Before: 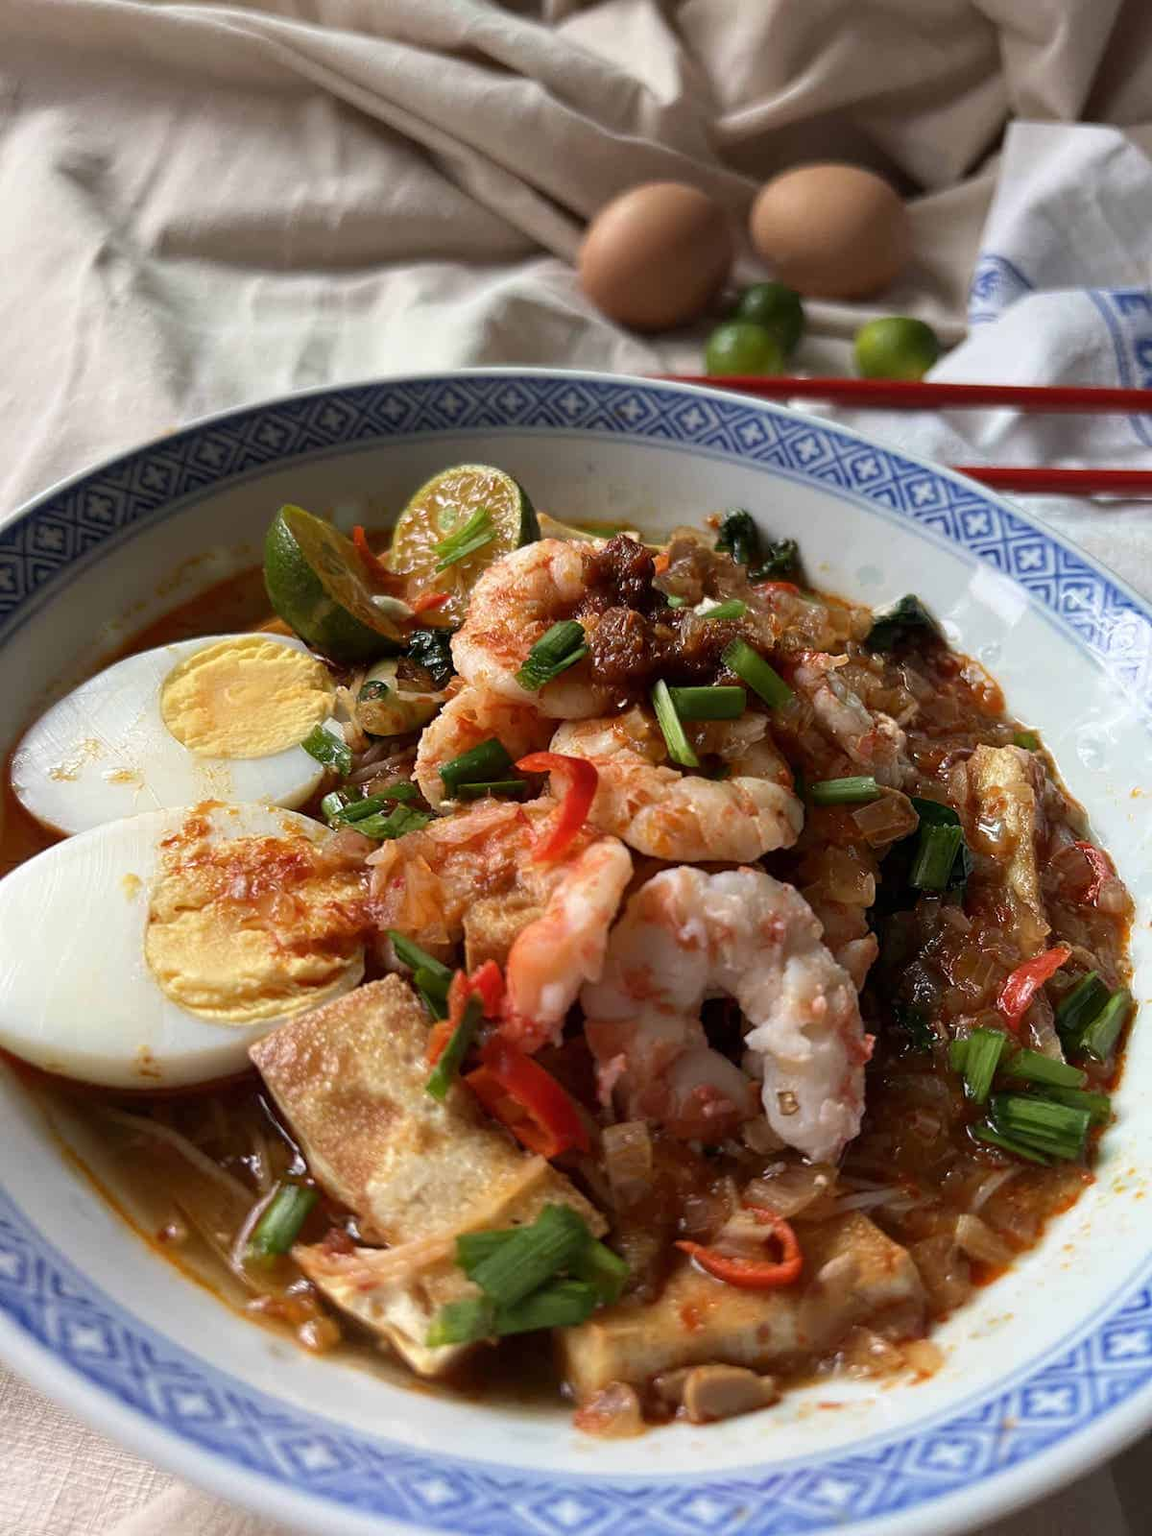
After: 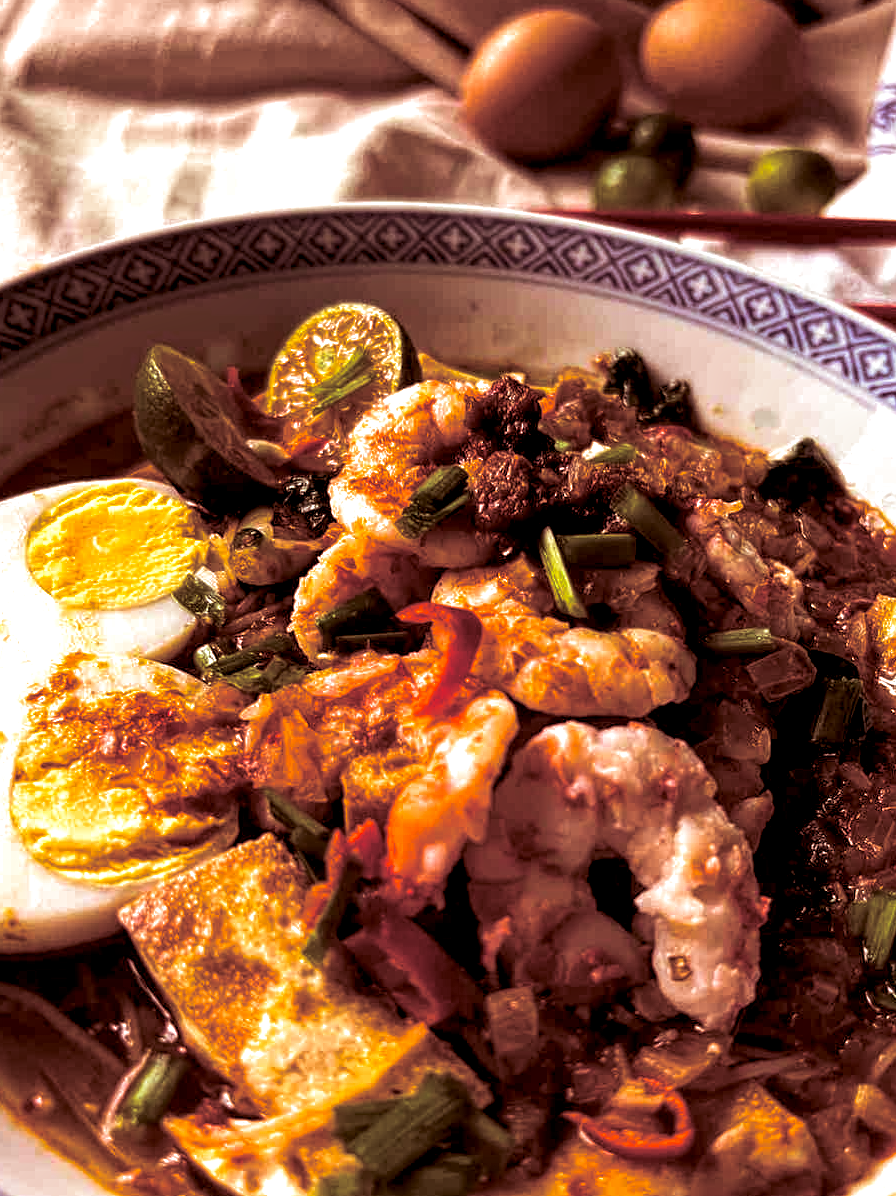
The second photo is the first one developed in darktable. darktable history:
color balance rgb: linear chroma grading › global chroma 9%, perceptual saturation grading › global saturation 36%, perceptual saturation grading › shadows 35%, perceptual brilliance grading › global brilliance 15%, perceptual brilliance grading › shadows -35%, global vibrance 15%
color correction: highlights a* 9.03, highlights b* 8.71, shadows a* 40, shadows b* 40, saturation 0.8
local contrast: highlights 100%, shadows 100%, detail 200%, midtone range 0.2
crop and rotate: left 11.831%, top 11.346%, right 13.429%, bottom 13.899%
split-toning: shadows › saturation 0.24, highlights › hue 54°, highlights › saturation 0.24
